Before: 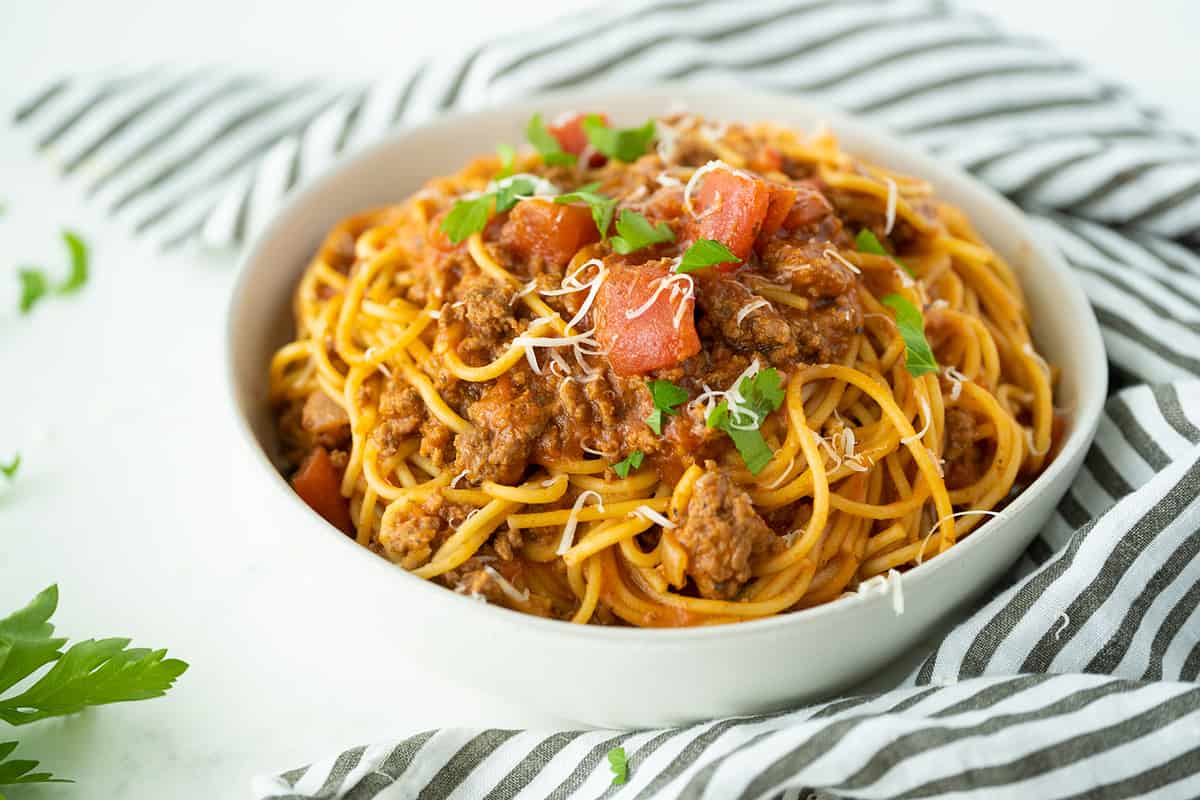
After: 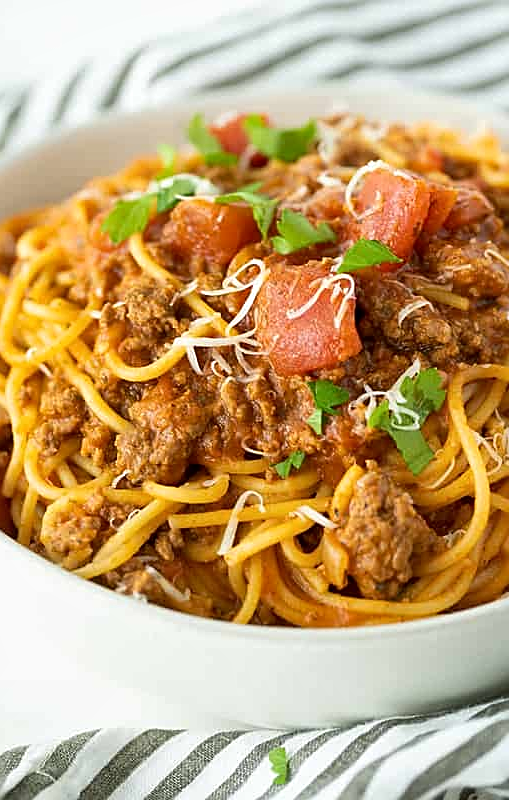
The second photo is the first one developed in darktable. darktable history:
crop: left 28.273%, right 29.29%
local contrast: mode bilateral grid, contrast 20, coarseness 49, detail 119%, midtone range 0.2
sharpen: on, module defaults
